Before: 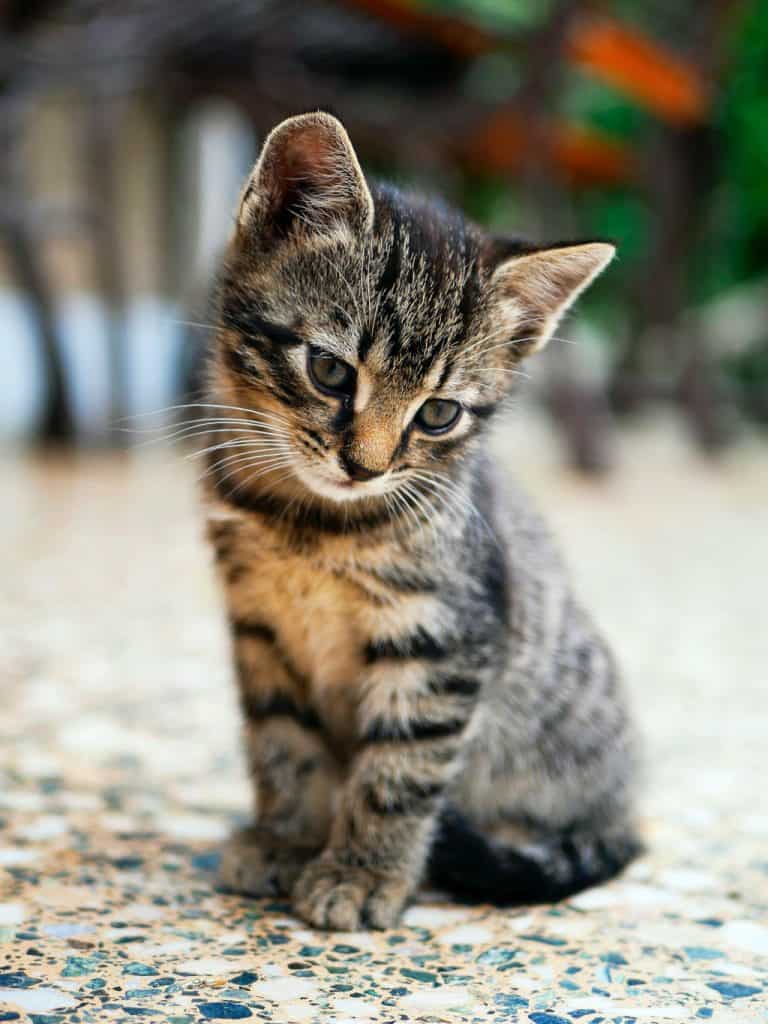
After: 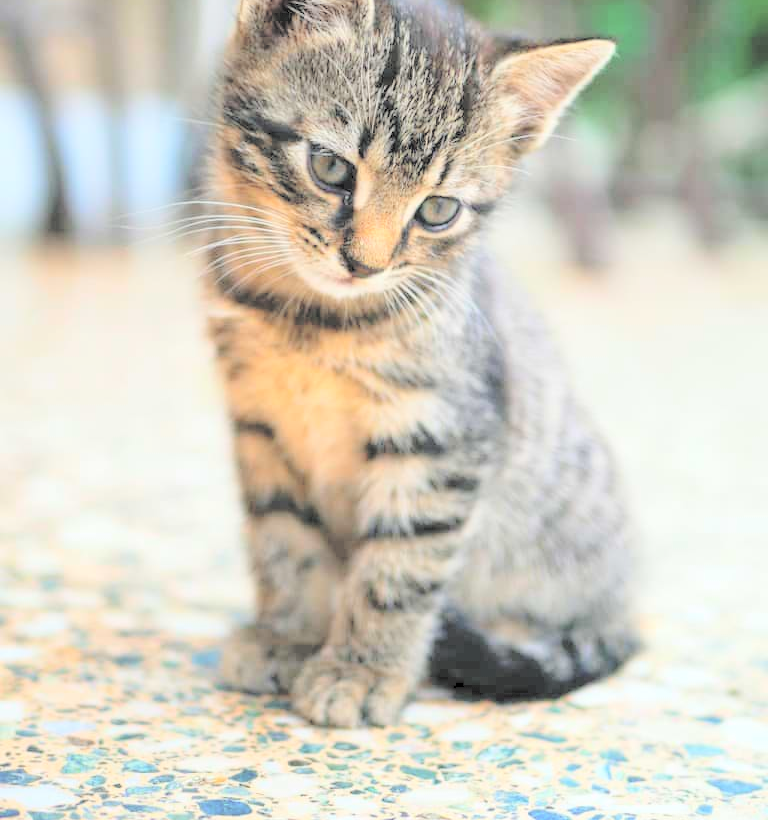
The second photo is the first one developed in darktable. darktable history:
crop and rotate: top 19.847%
contrast brightness saturation: brightness 0.992
